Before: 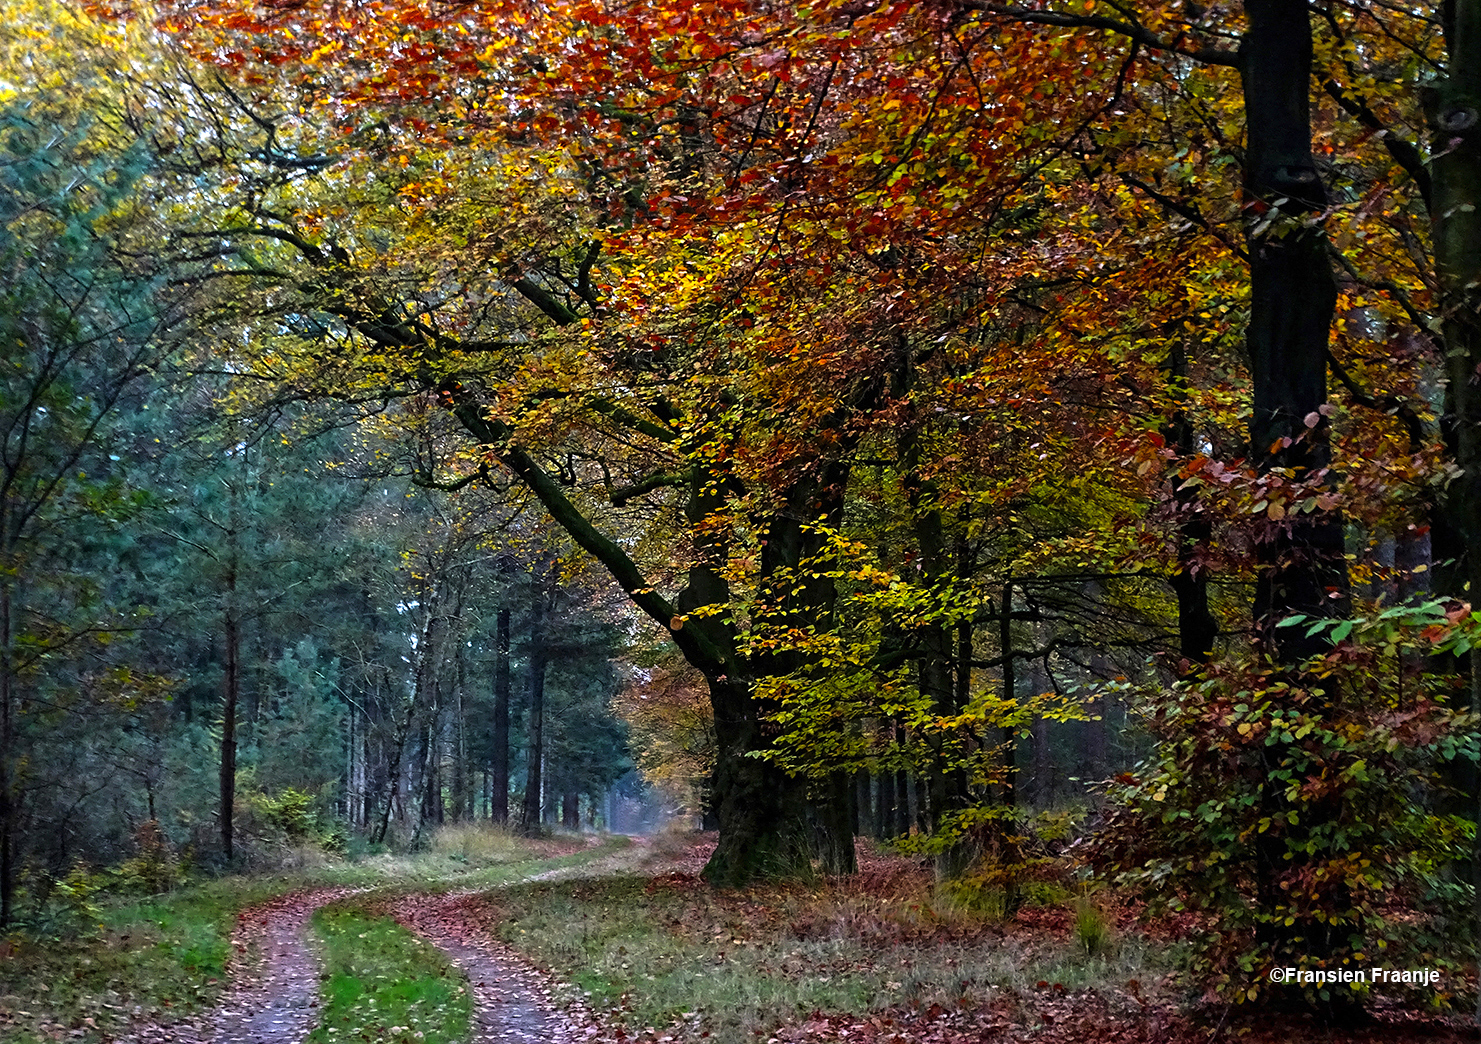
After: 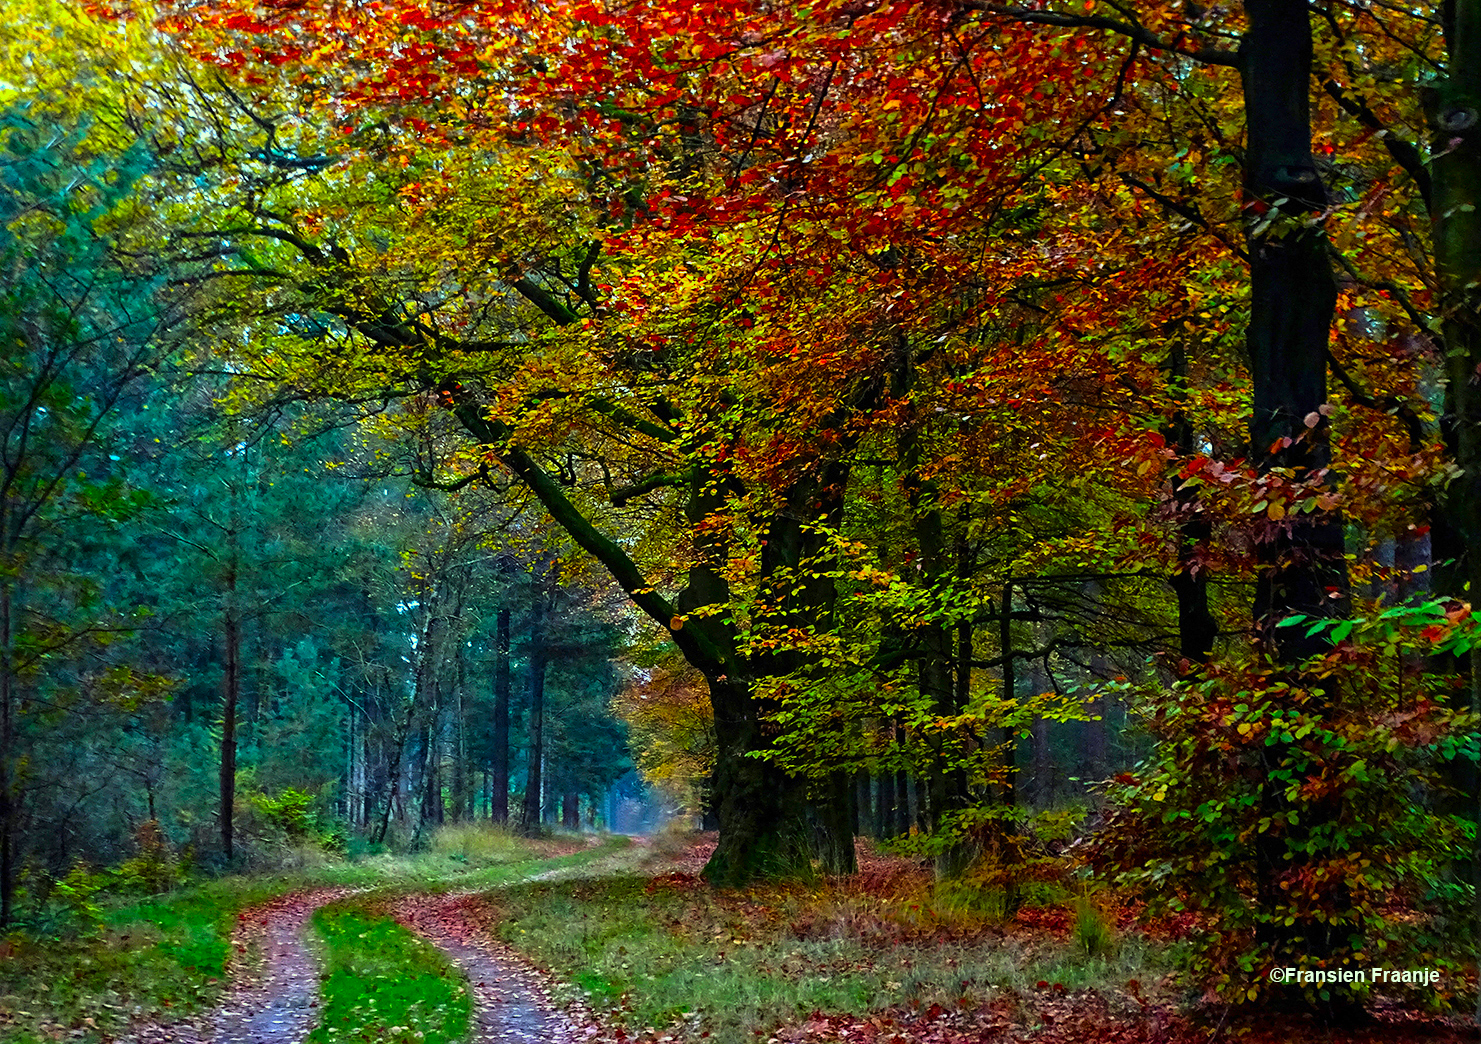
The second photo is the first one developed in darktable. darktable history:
white balance: emerald 1
color correction: highlights a* -10.77, highlights b* 9.8, saturation 1.72
